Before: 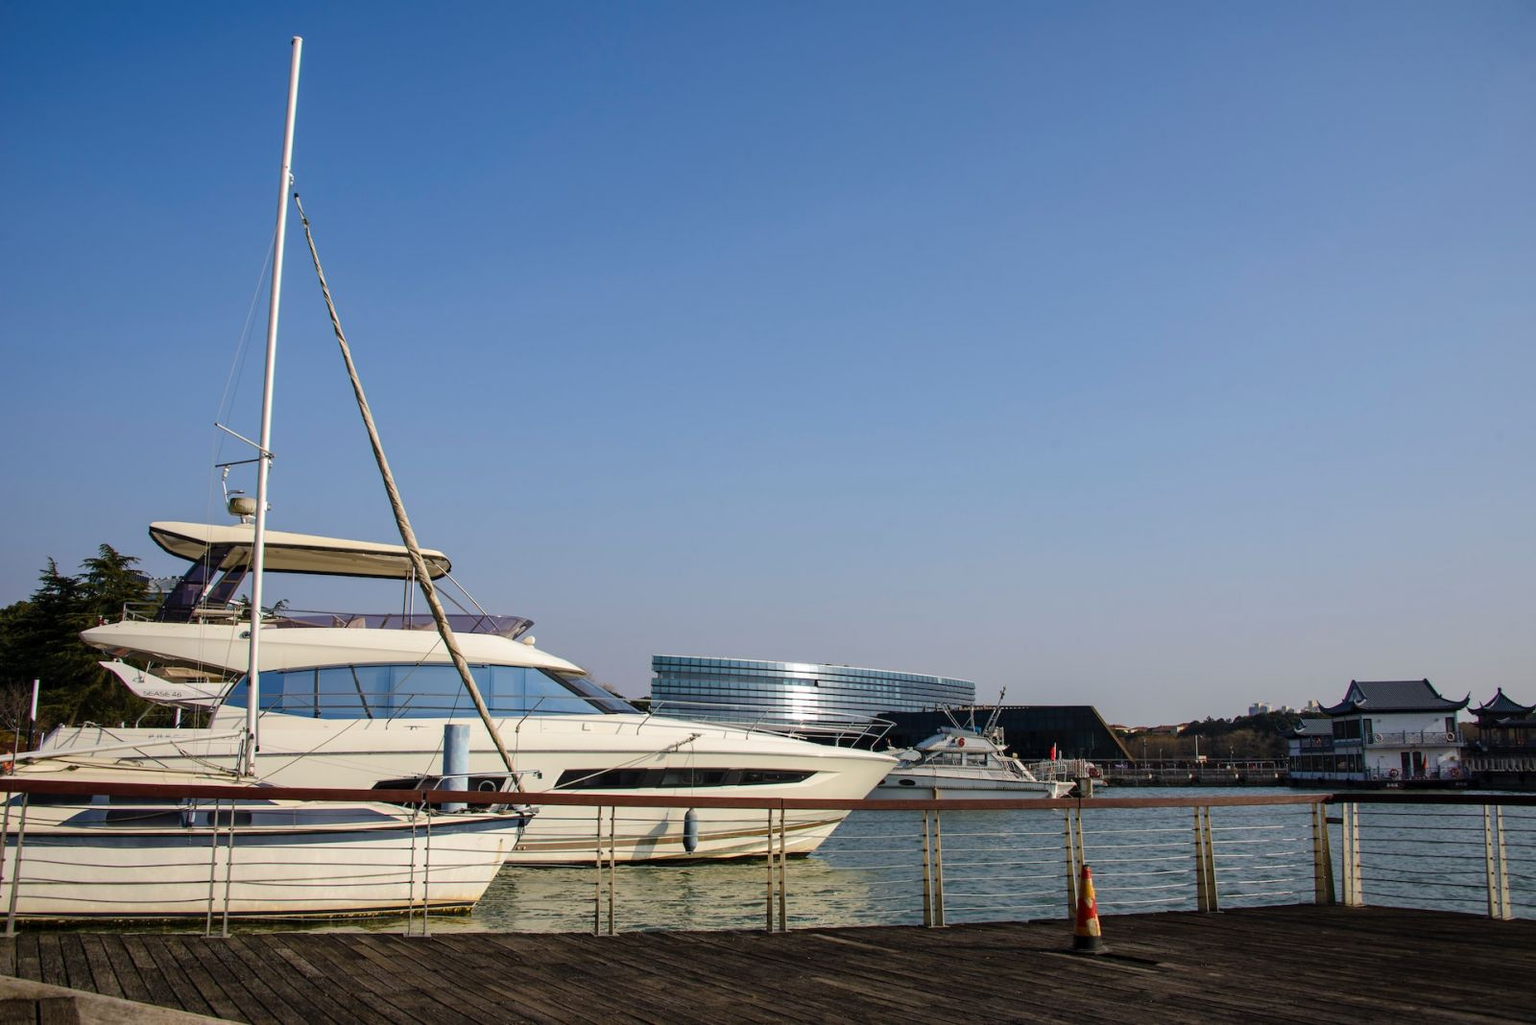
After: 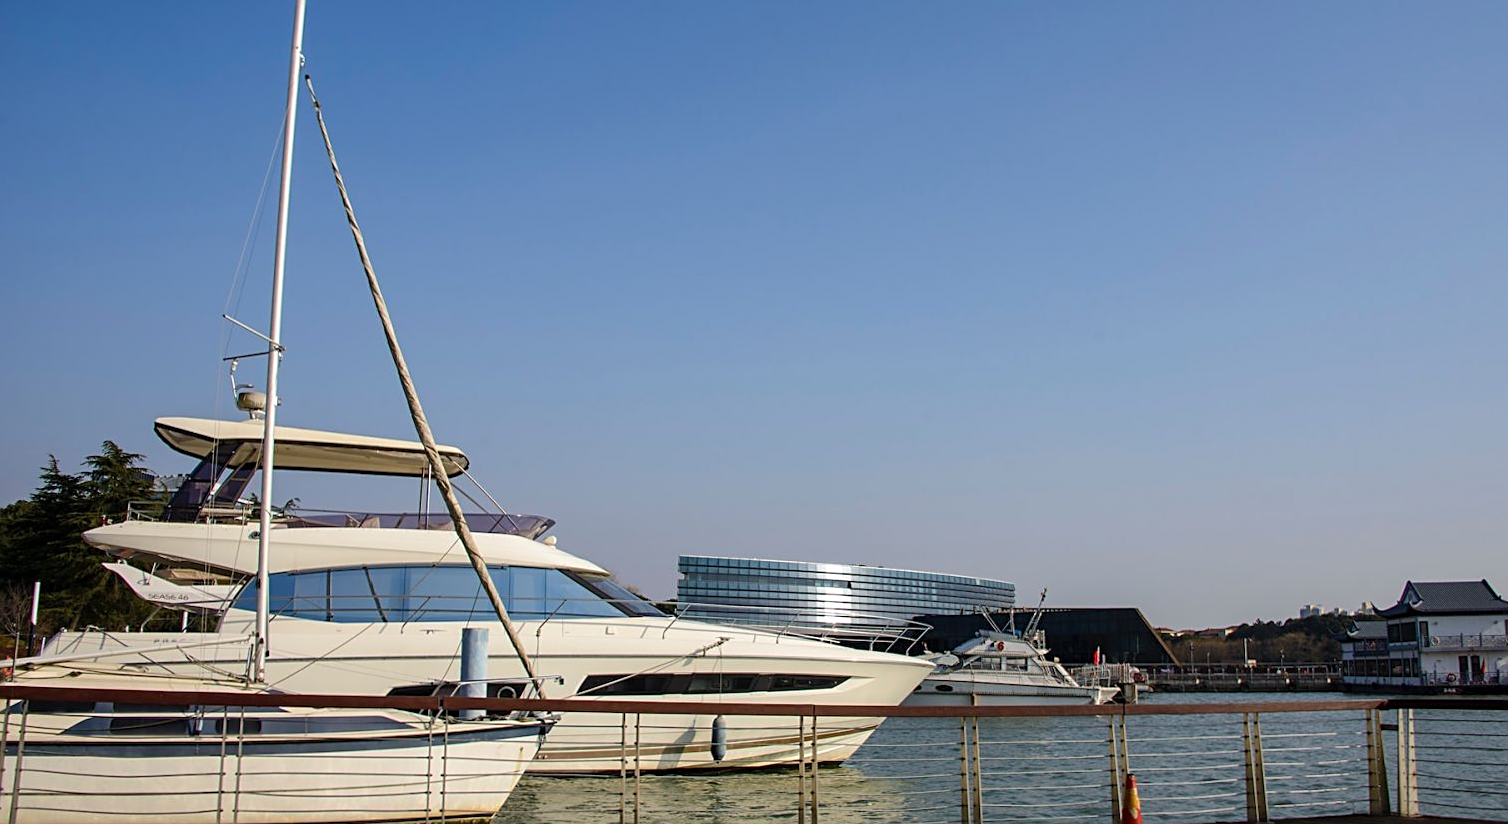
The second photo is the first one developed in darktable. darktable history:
crop and rotate: angle 0.065°, top 11.91%, right 5.543%, bottom 10.713%
sharpen: on, module defaults
